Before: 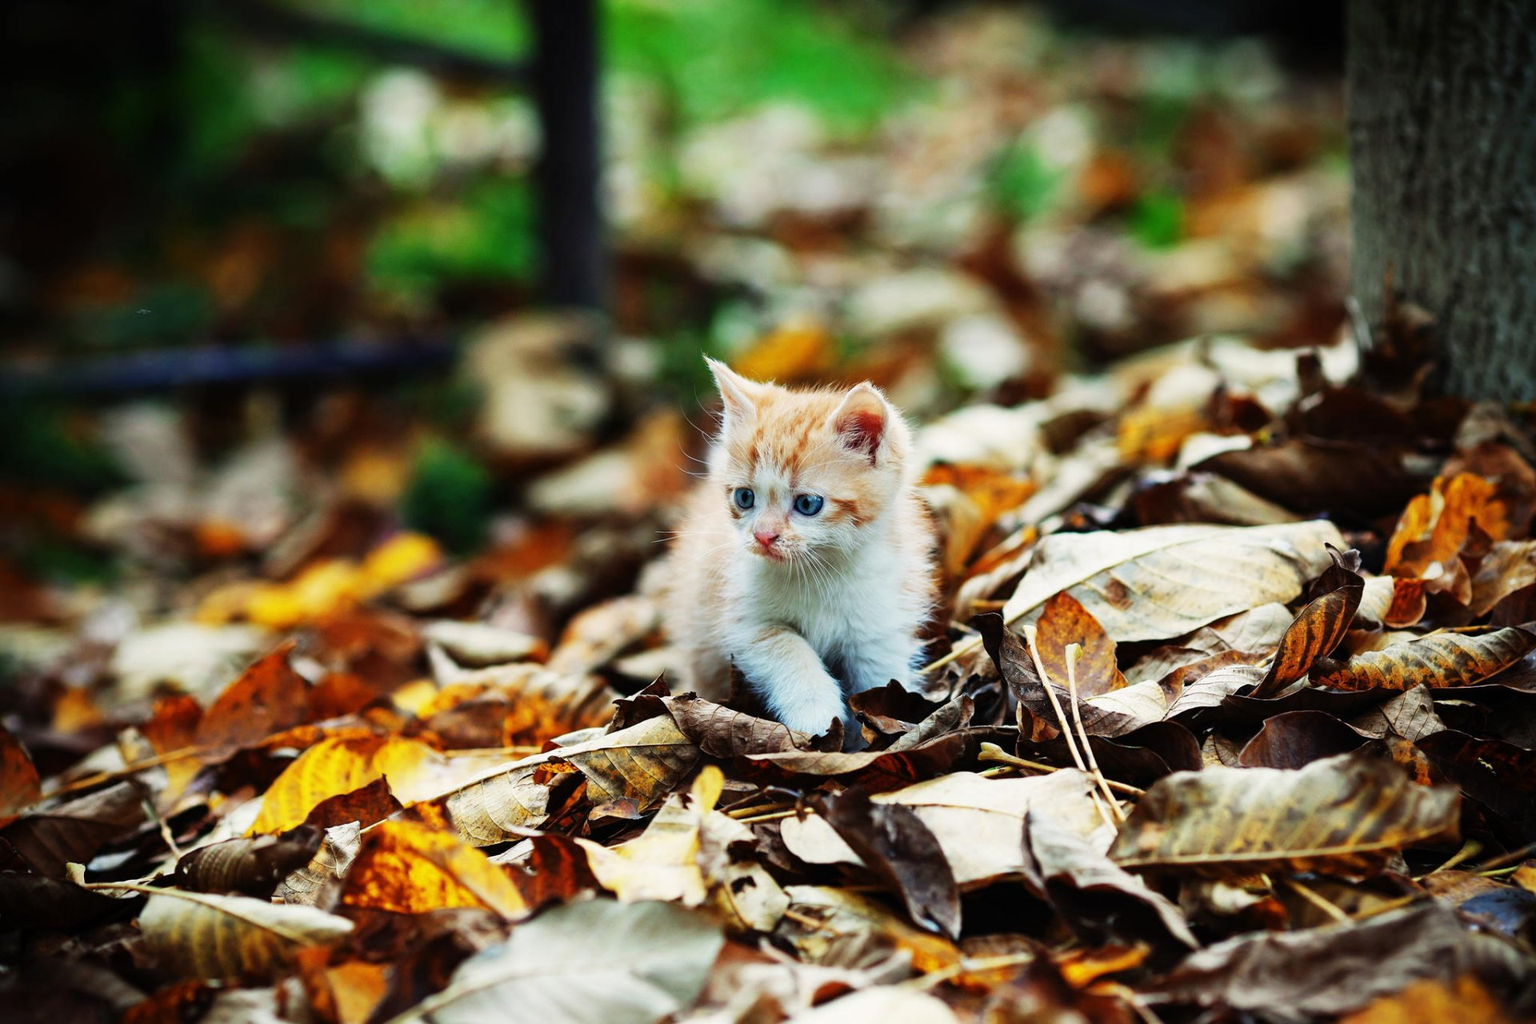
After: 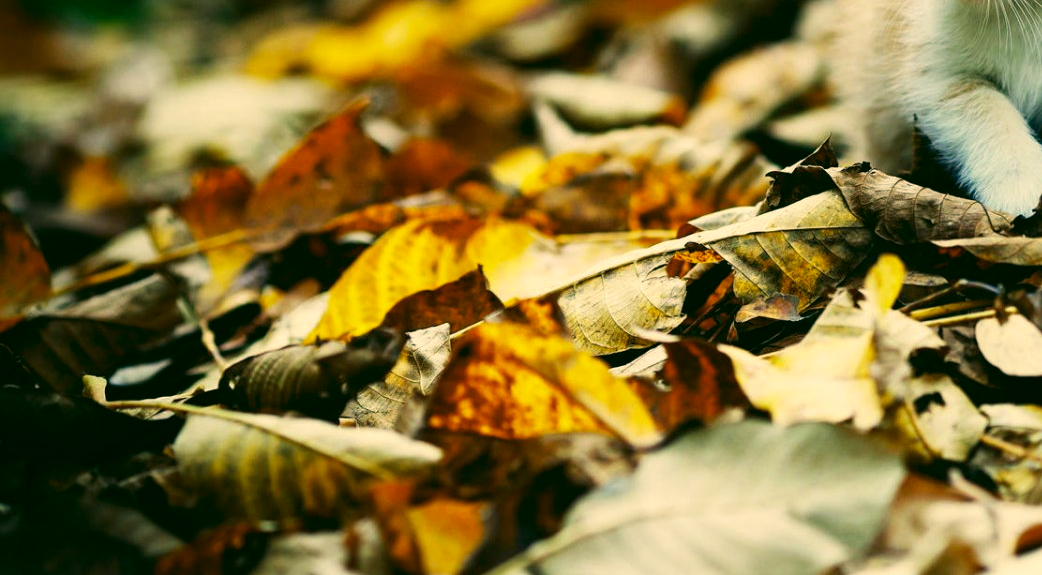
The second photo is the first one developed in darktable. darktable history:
color correction: highlights a* 4.92, highlights b* 23.76, shadows a* -15.8, shadows b* 3.74
crop and rotate: top 54.934%, right 45.714%, bottom 0.124%
